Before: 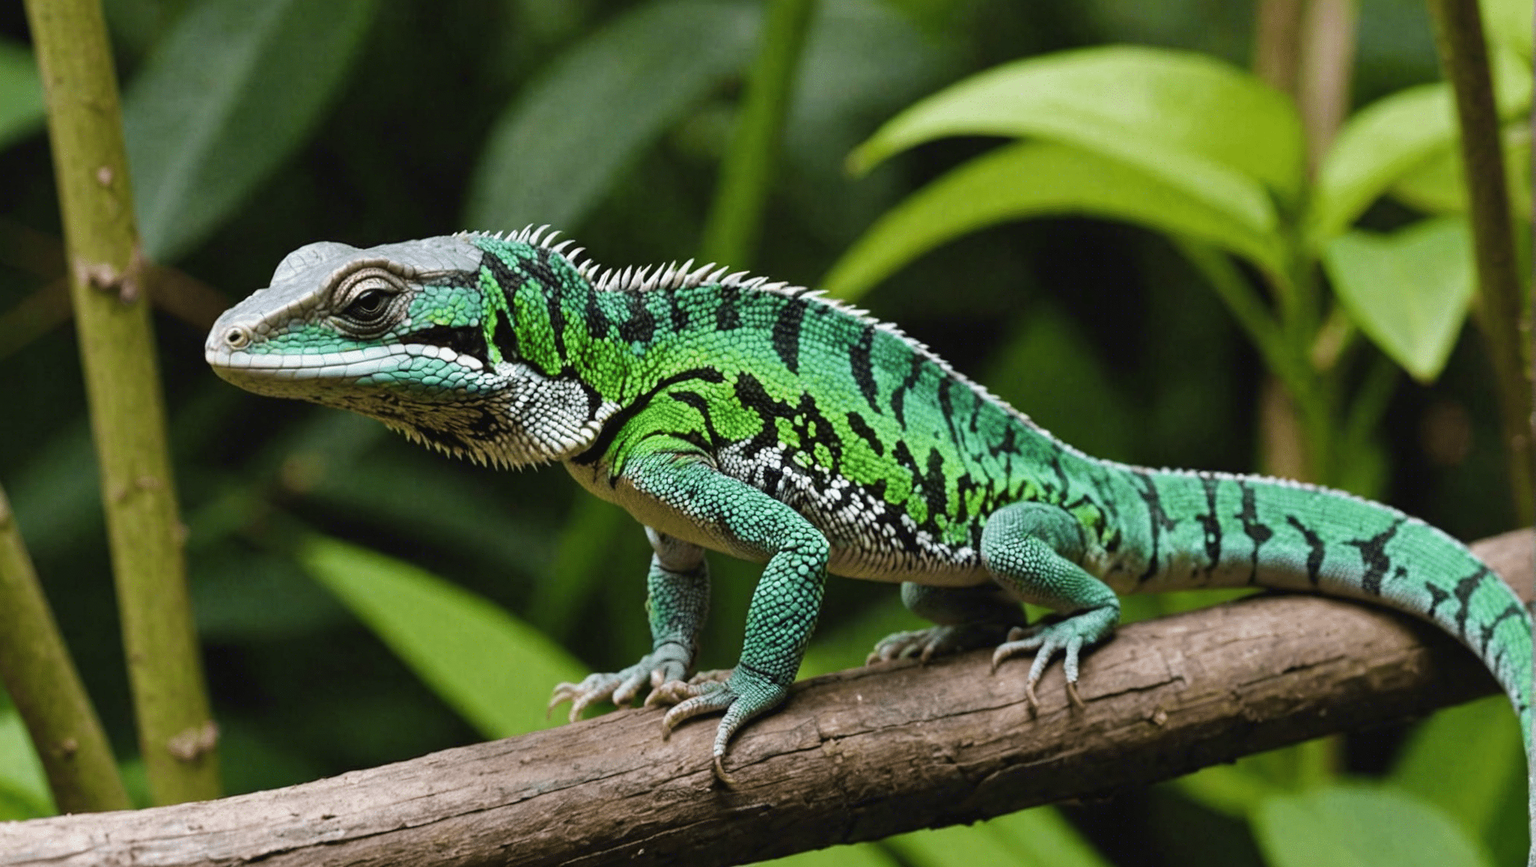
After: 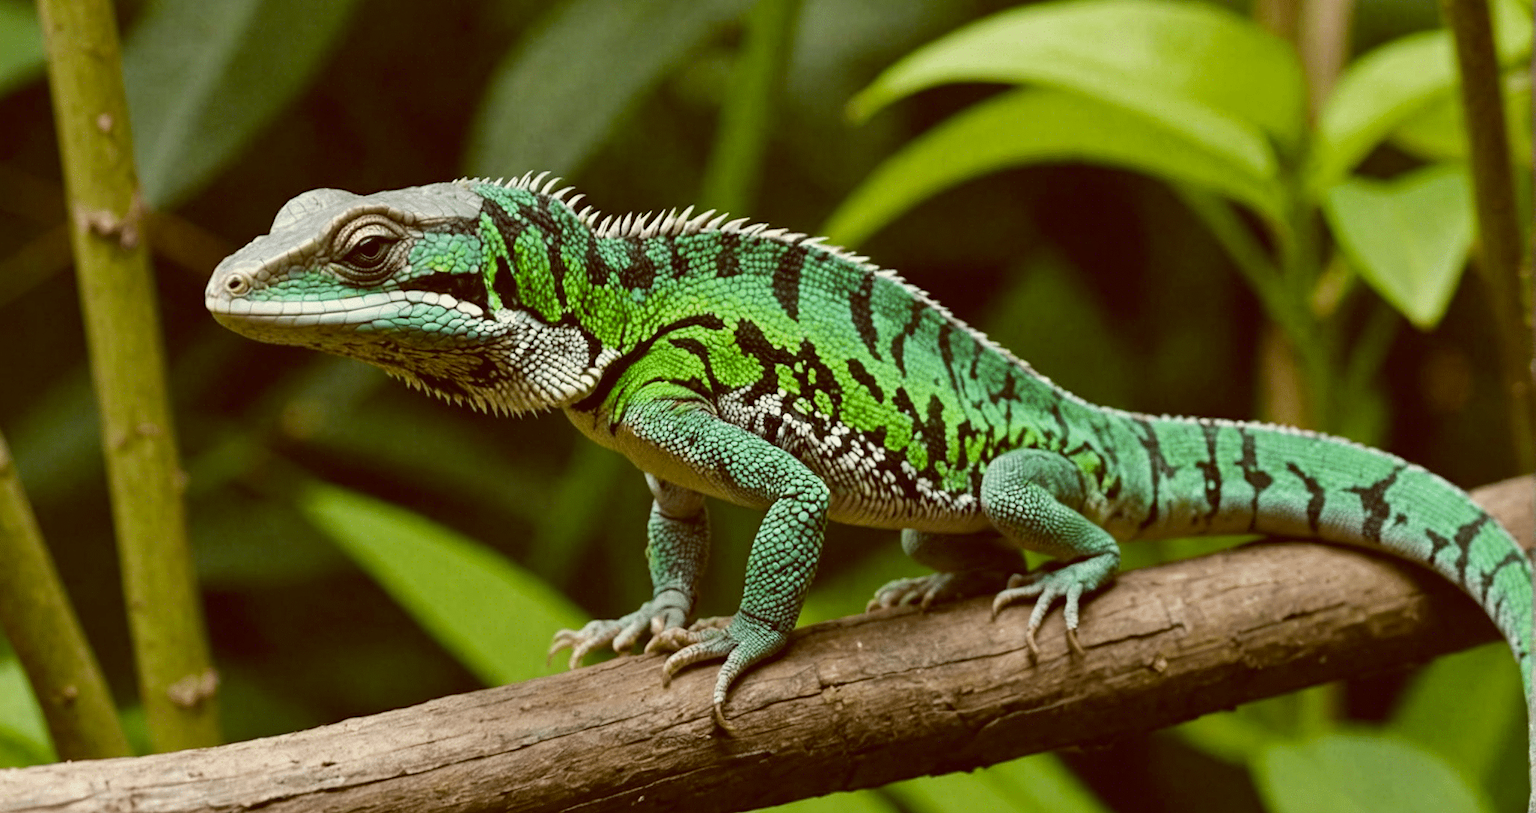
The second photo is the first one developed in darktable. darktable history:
crop and rotate: top 6.25%
color balance: lift [1.001, 1.007, 1, 0.993], gamma [1.023, 1.026, 1.01, 0.974], gain [0.964, 1.059, 1.073, 0.927]
